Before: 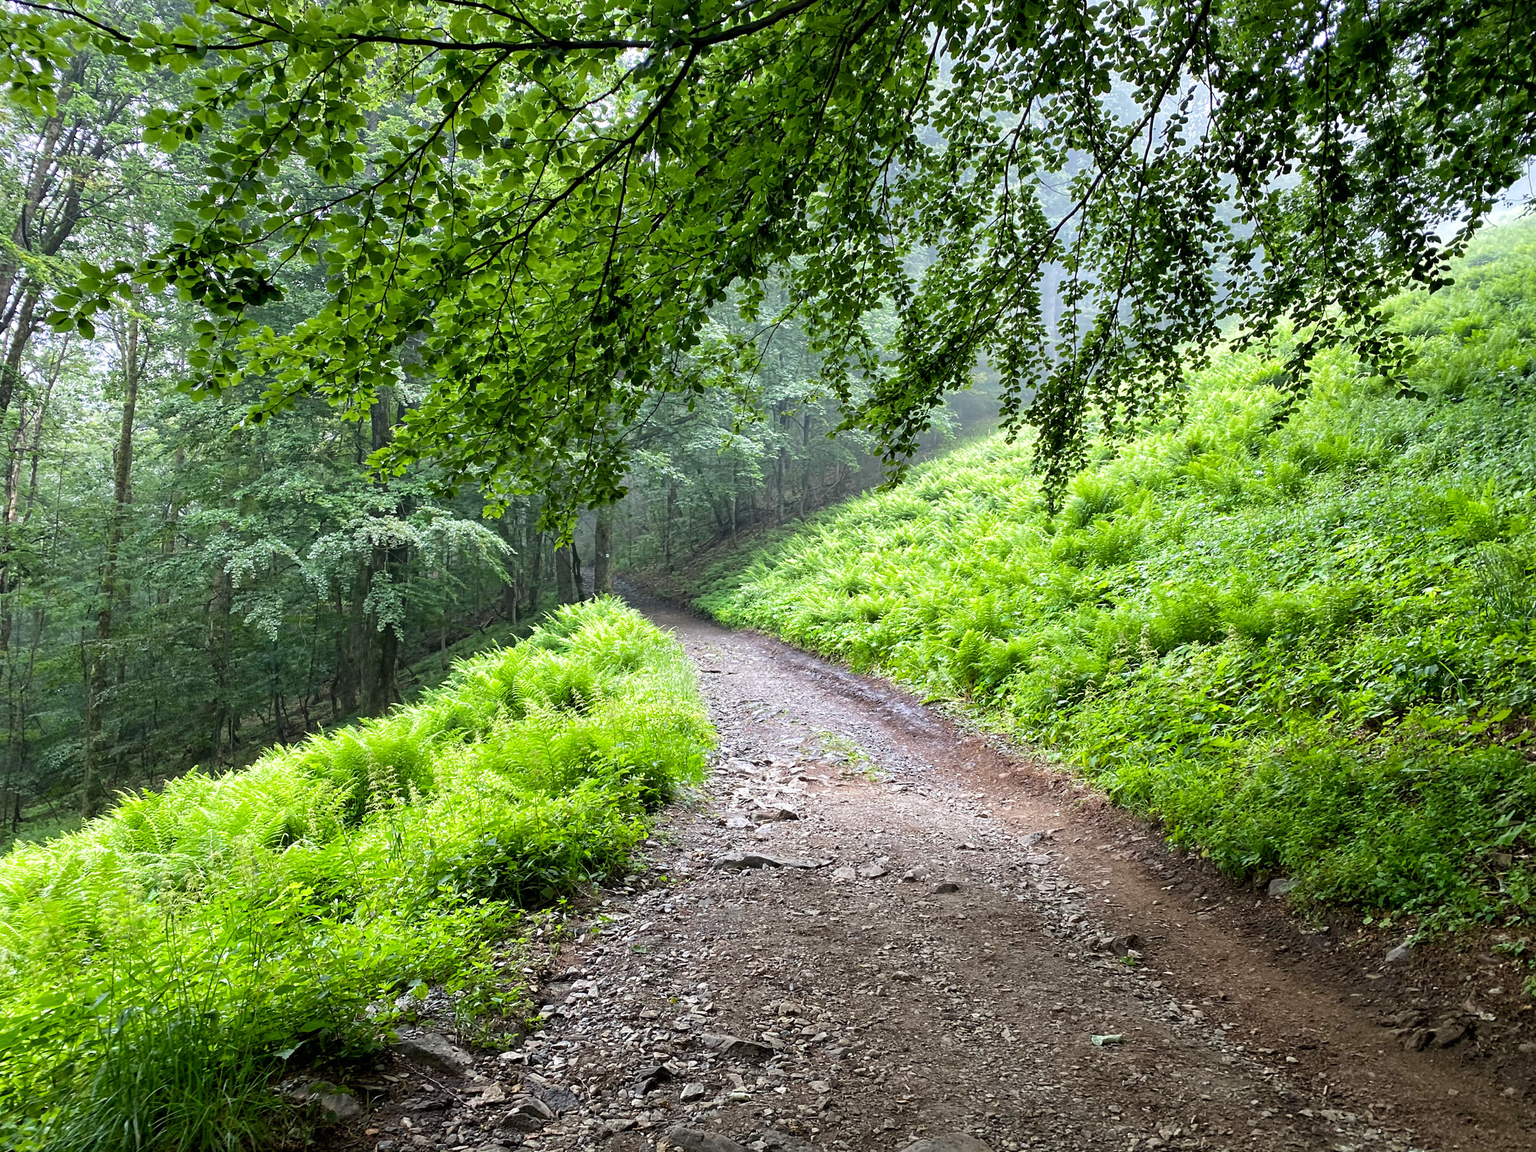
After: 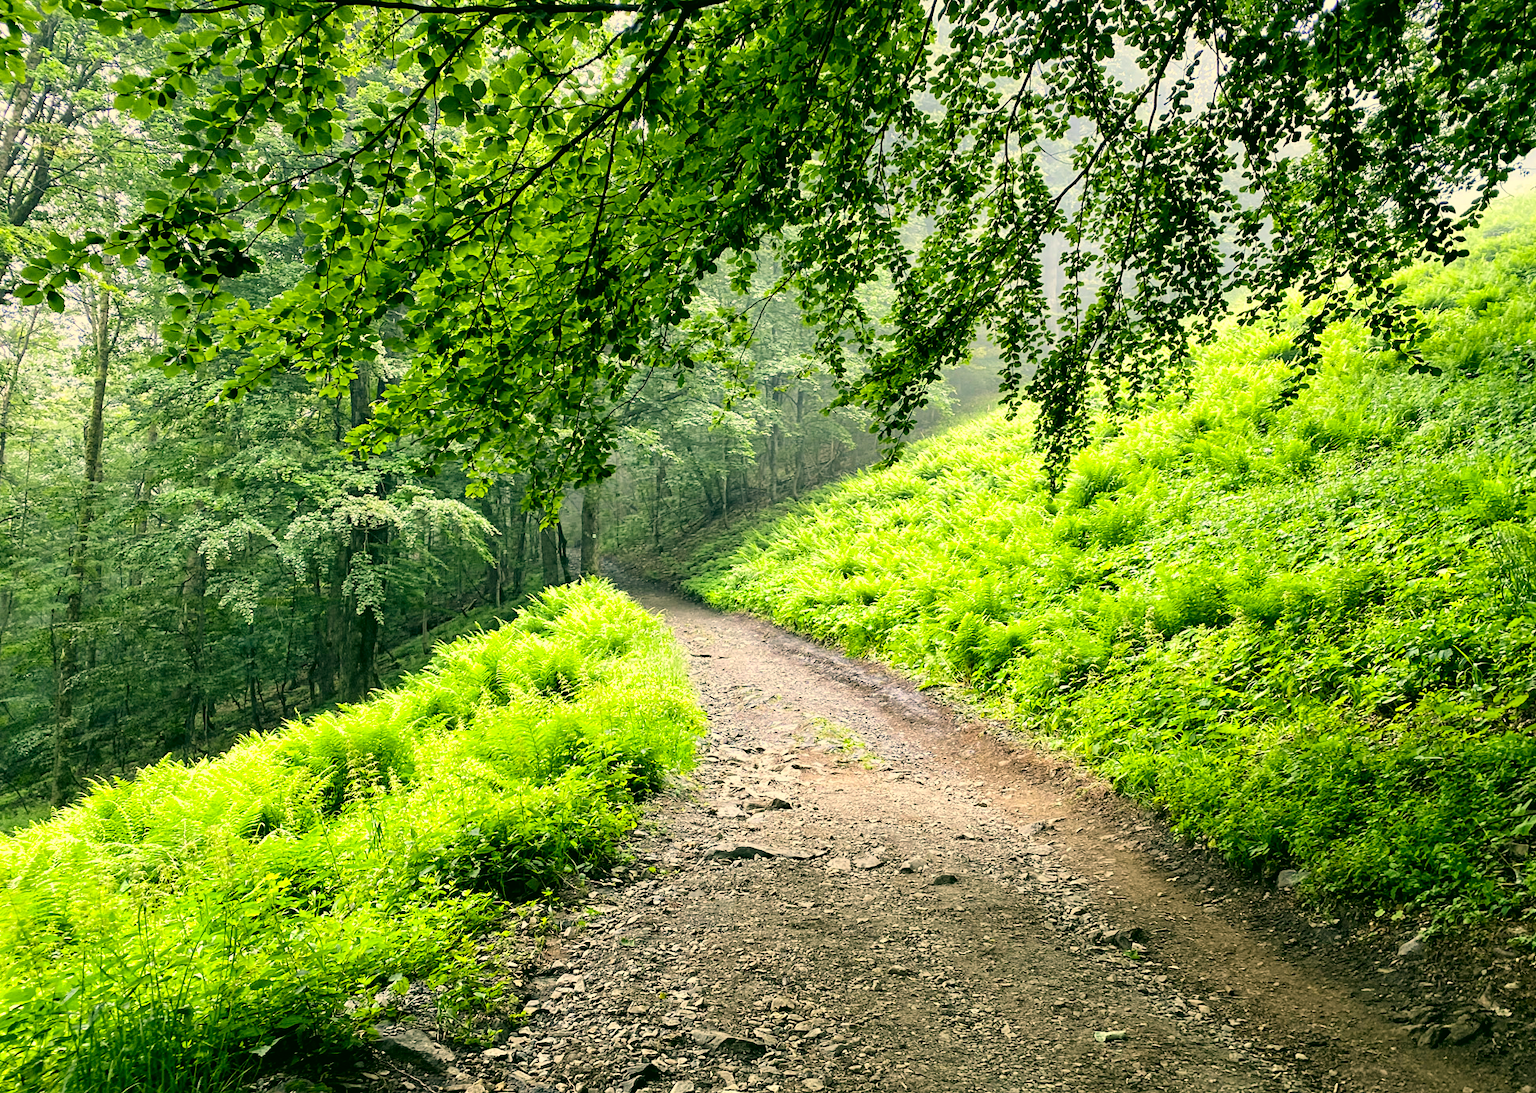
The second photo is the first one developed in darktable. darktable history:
tone curve: curves: ch0 [(0, 0) (0.004, 0.001) (0.133, 0.112) (0.325, 0.362) (0.832, 0.893) (1, 1)]
crop: left 2.129%, top 3.251%, right 1.07%, bottom 4.865%
color correction: highlights a* 4.92, highlights b* 24.81, shadows a* -15.65, shadows b* 3.76
